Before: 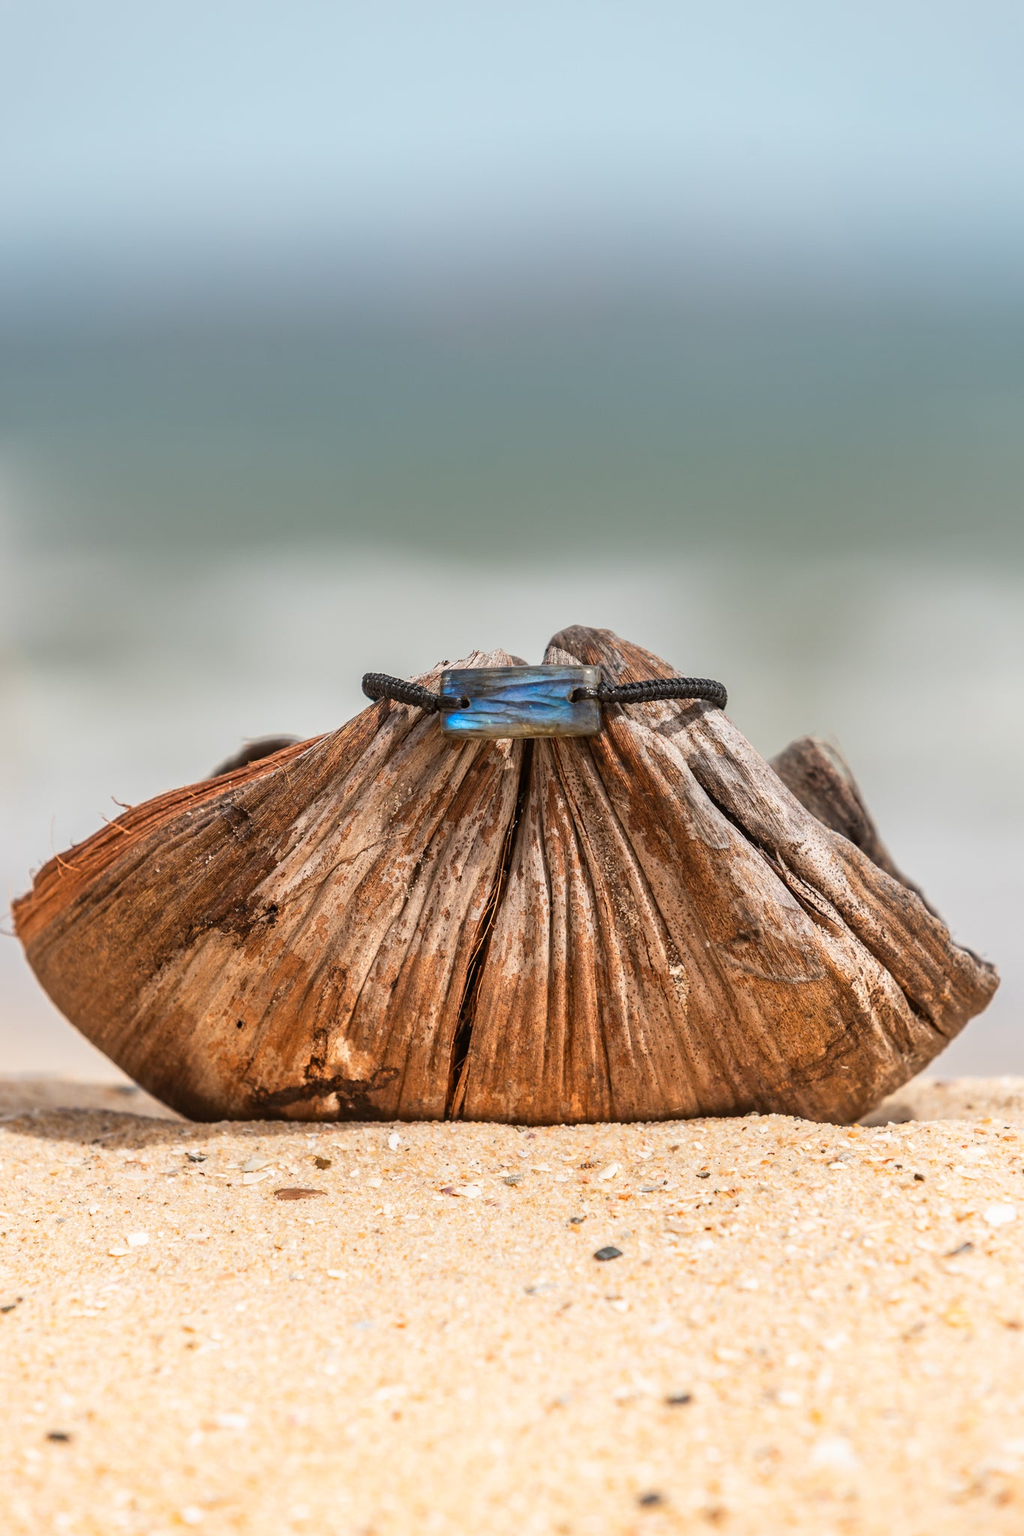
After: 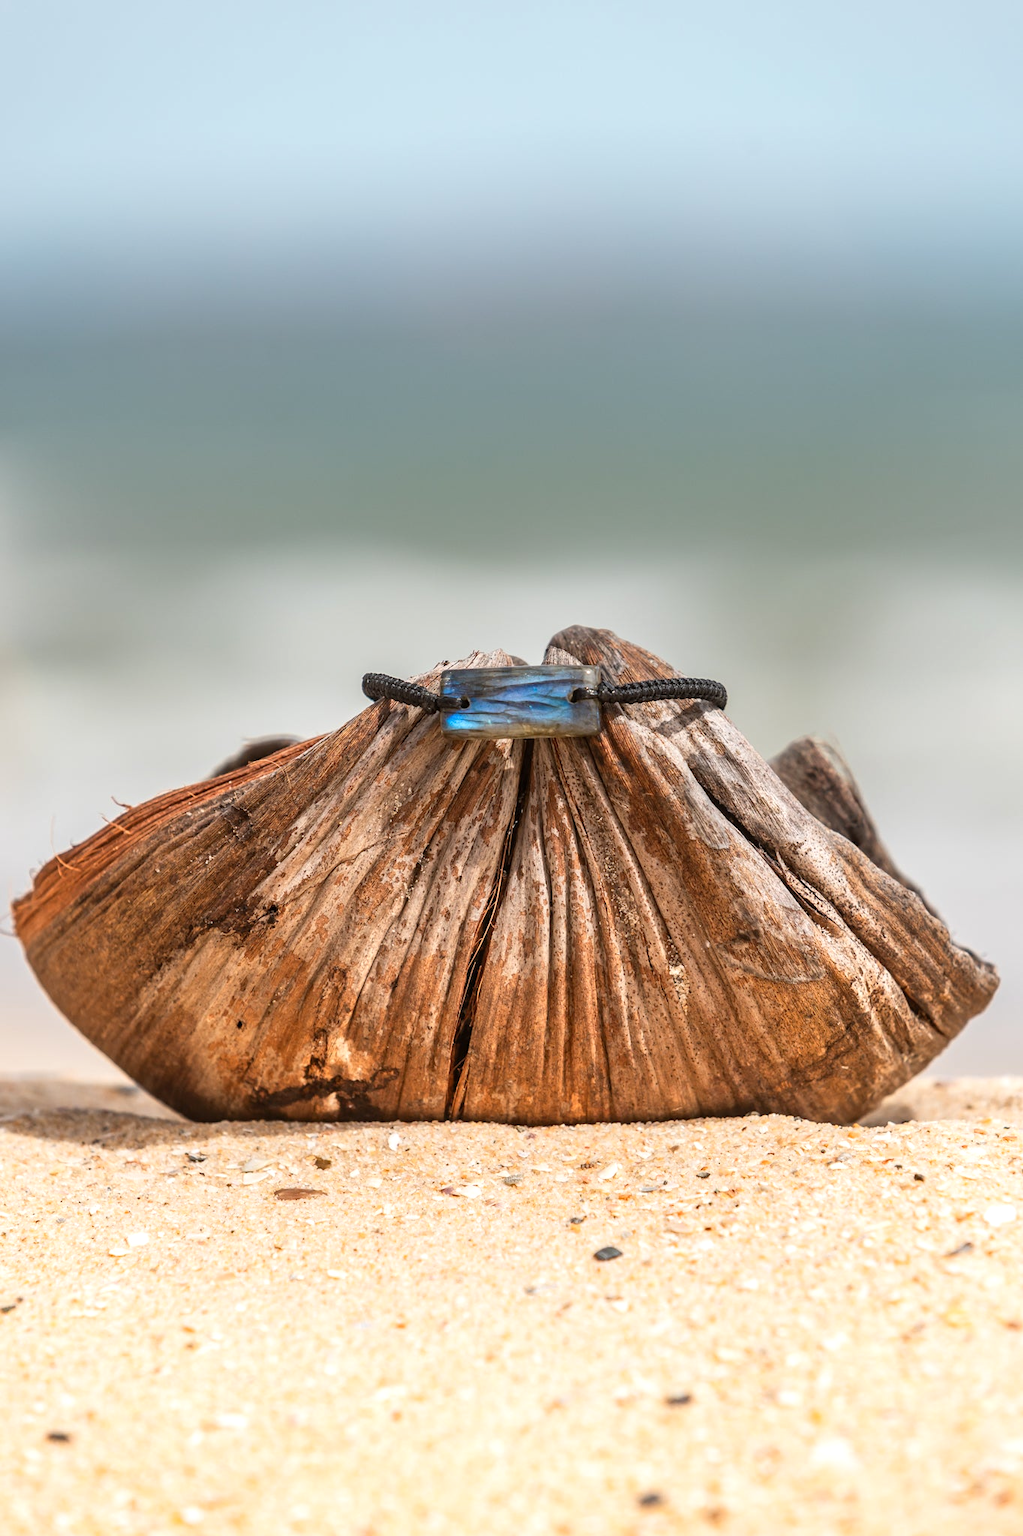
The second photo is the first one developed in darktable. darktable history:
exposure: exposure 0.17 EV, compensate exposure bias true, compensate highlight preservation false
